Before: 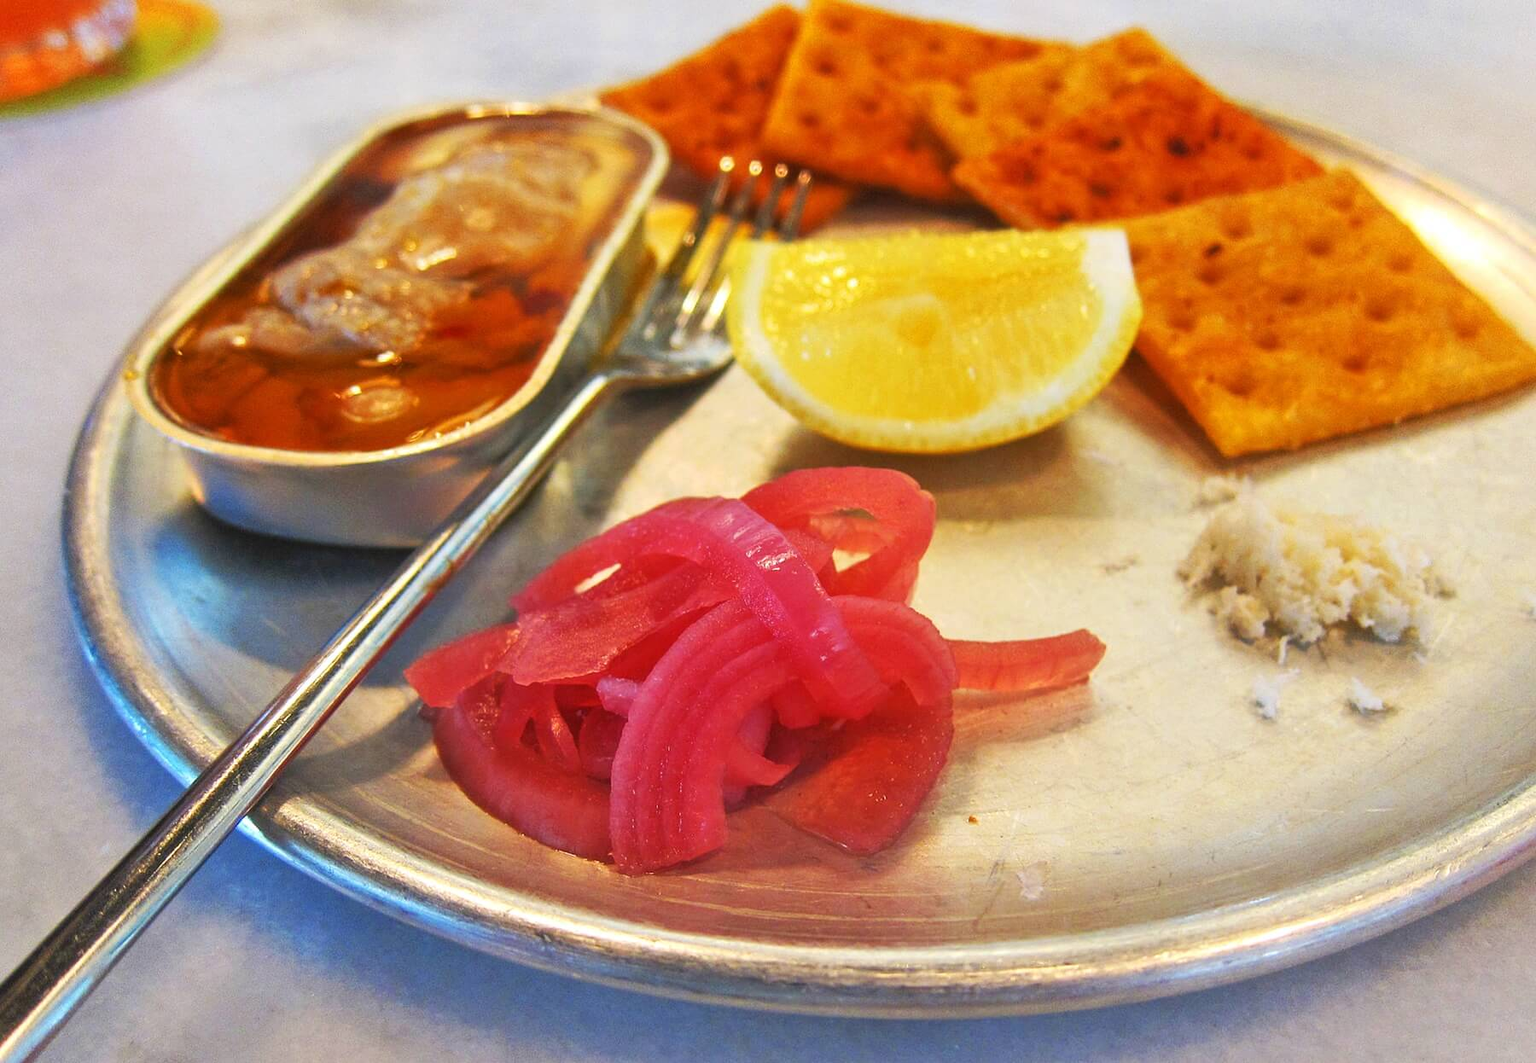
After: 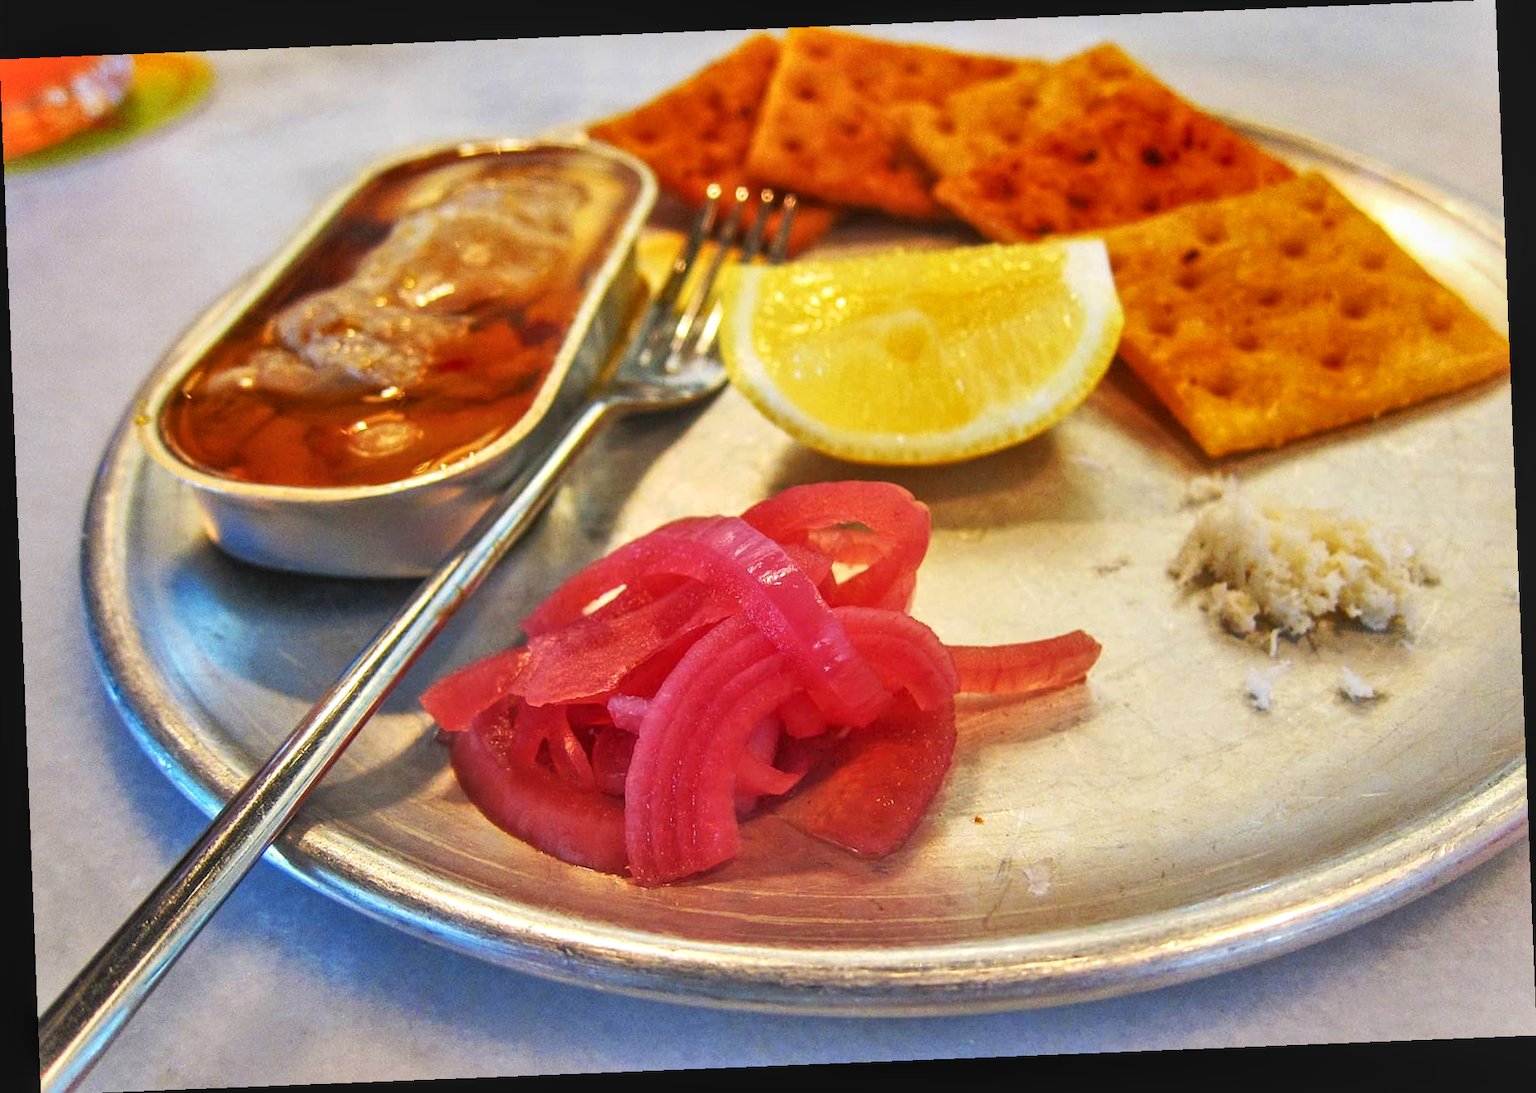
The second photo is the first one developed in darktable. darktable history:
rotate and perspective: rotation -2.29°, automatic cropping off
shadows and highlights: shadows 52.34, highlights -28.23, soften with gaussian
exposure: black level correction -0.003, exposure 0.04 EV, compensate highlight preservation false
local contrast: on, module defaults
